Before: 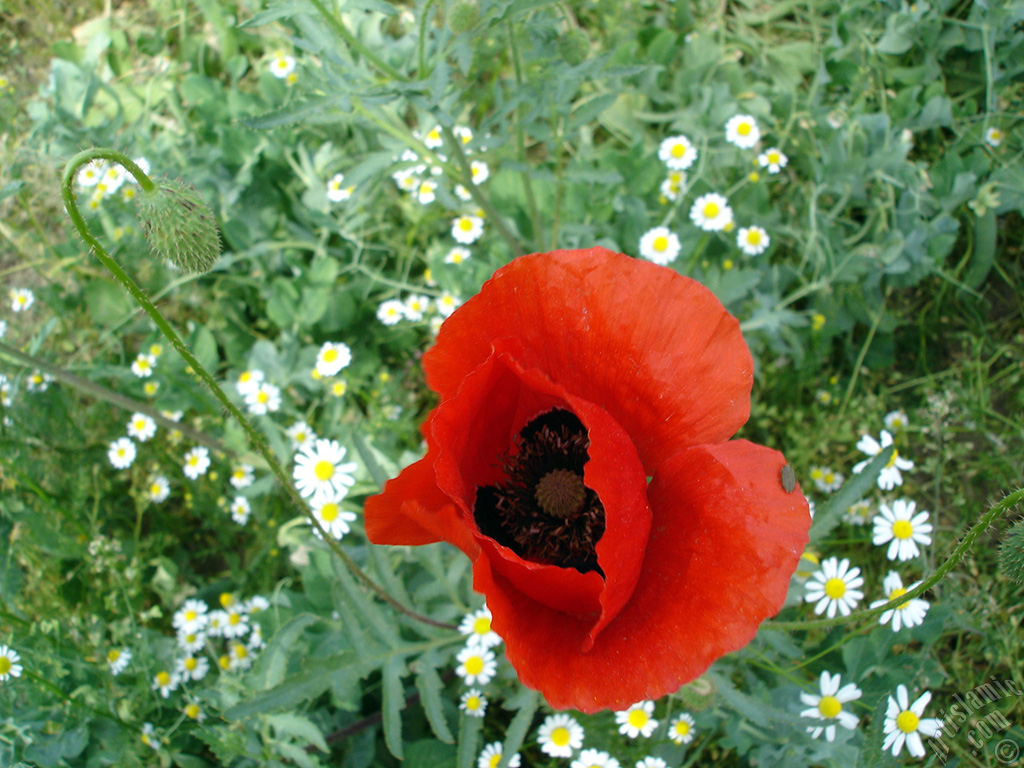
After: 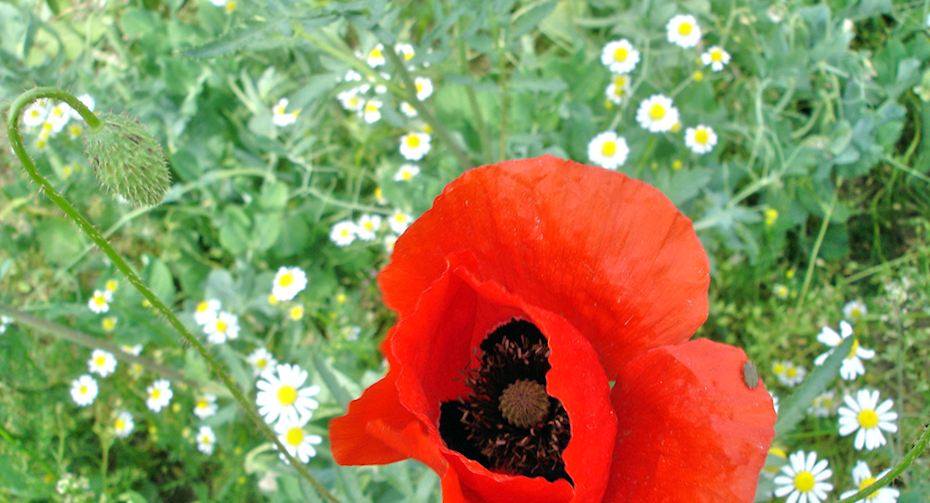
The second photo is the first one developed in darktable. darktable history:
crop: left 2.737%, top 7.287%, right 3.421%, bottom 20.179%
white balance: red 1, blue 1
tone equalizer: -7 EV 0.15 EV, -6 EV 0.6 EV, -5 EV 1.15 EV, -4 EV 1.33 EV, -3 EV 1.15 EV, -2 EV 0.6 EV, -1 EV 0.15 EV, mask exposure compensation -0.5 EV
rotate and perspective: rotation -3.52°, crop left 0.036, crop right 0.964, crop top 0.081, crop bottom 0.919
